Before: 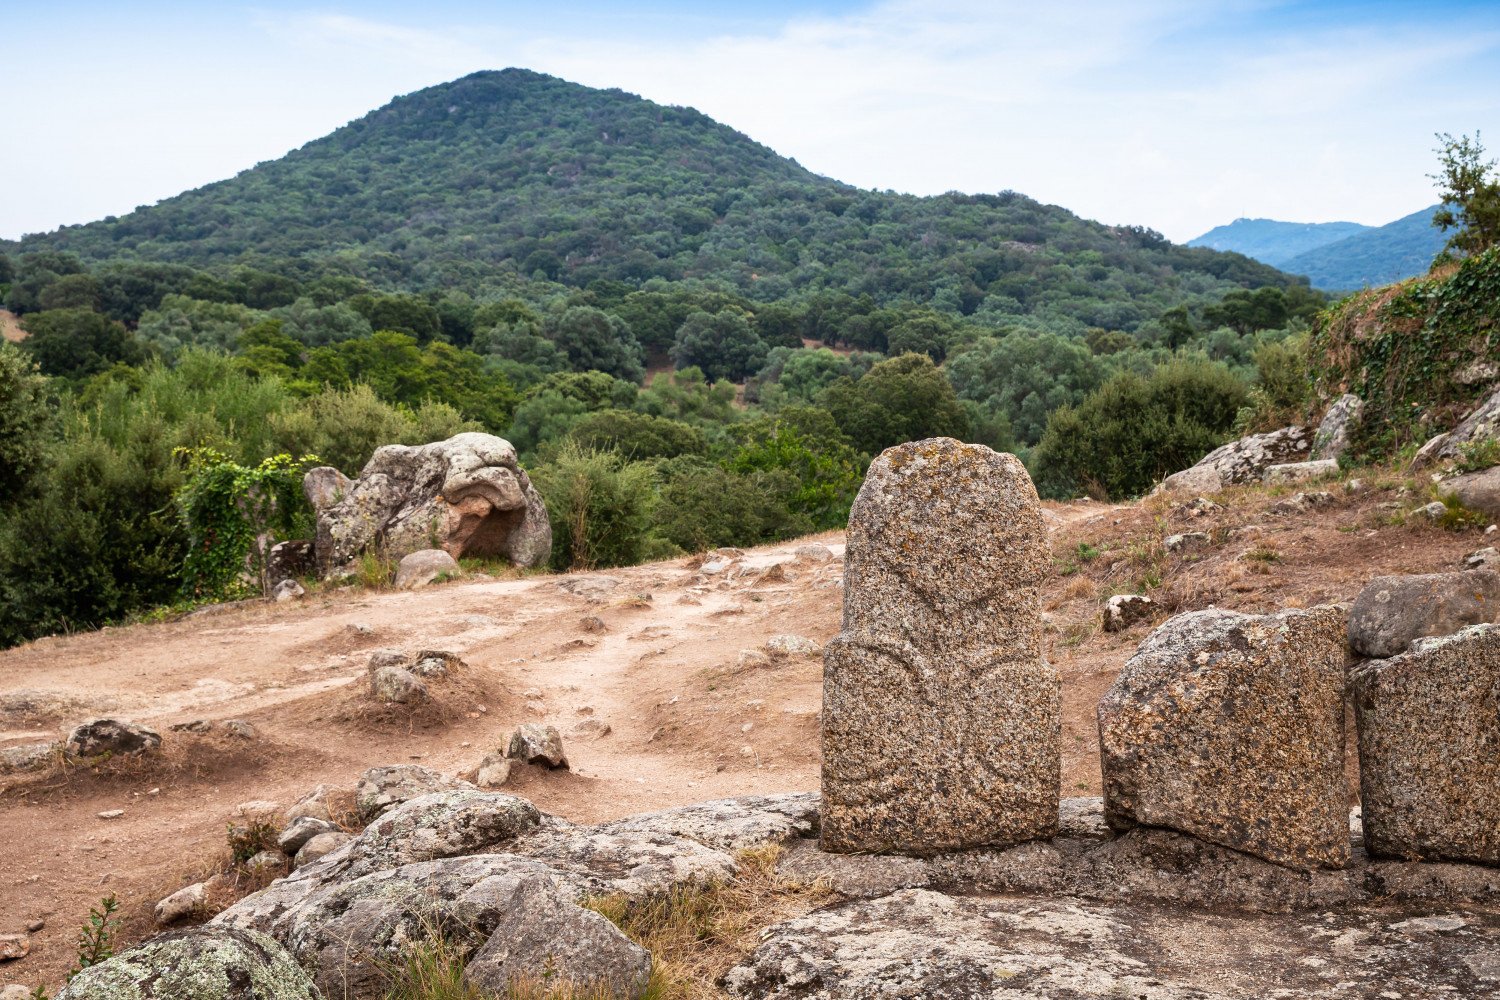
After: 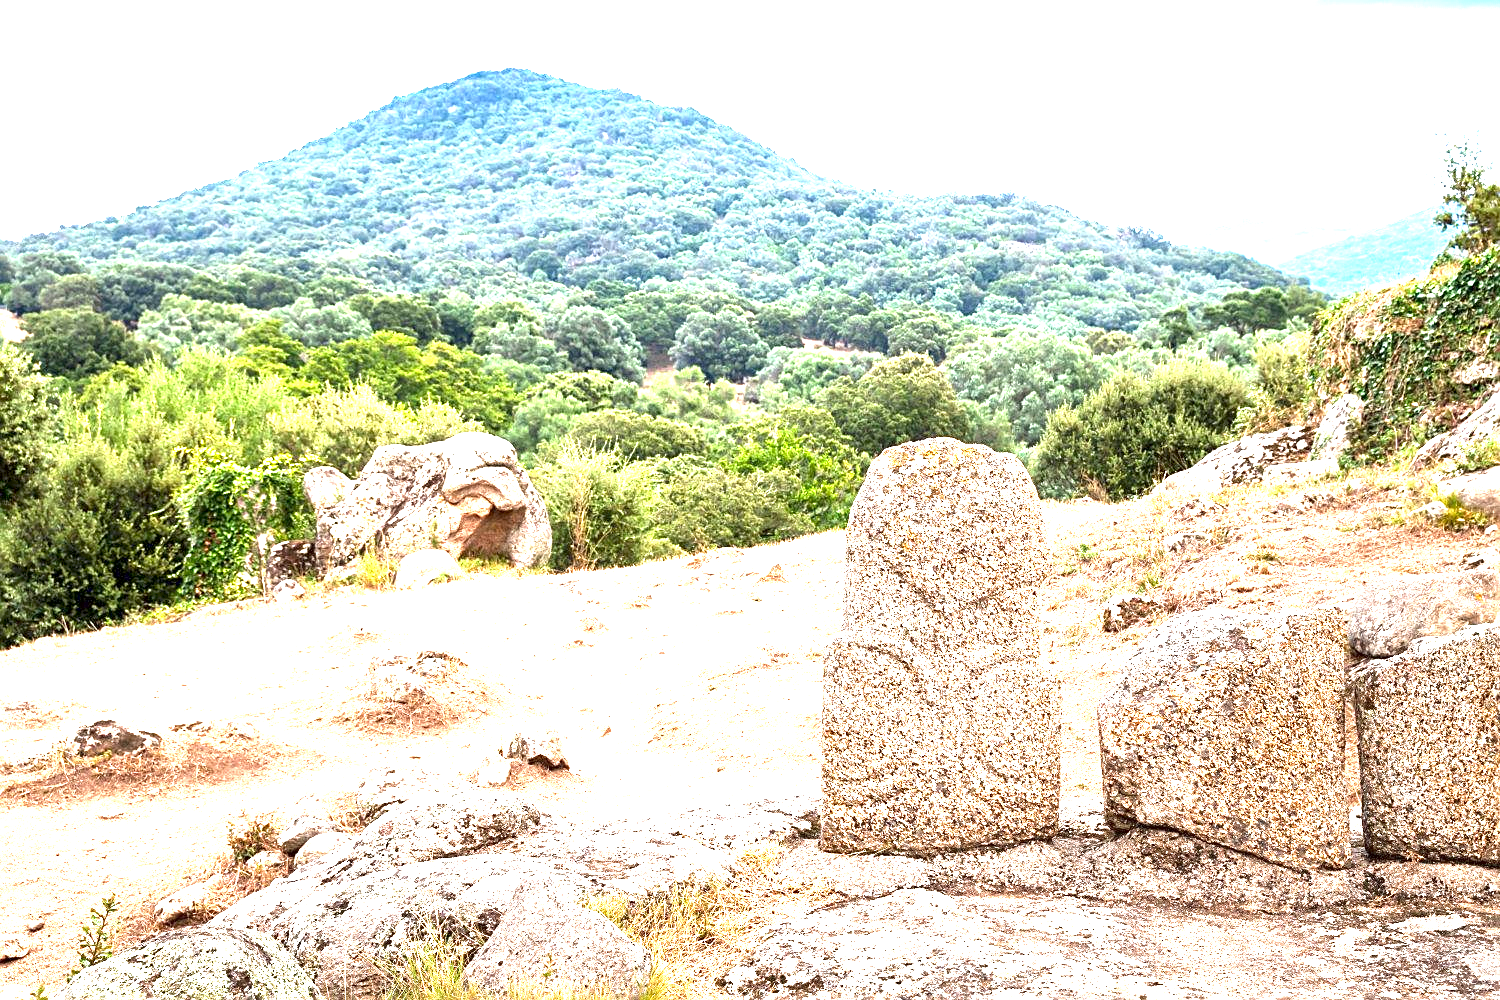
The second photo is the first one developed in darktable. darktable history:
local contrast: mode bilateral grid, contrast 20, coarseness 49, detail 119%, midtone range 0.2
exposure: black level correction 0.001, exposure 2.706 EV, compensate exposure bias true, compensate highlight preservation false
sharpen: on, module defaults
